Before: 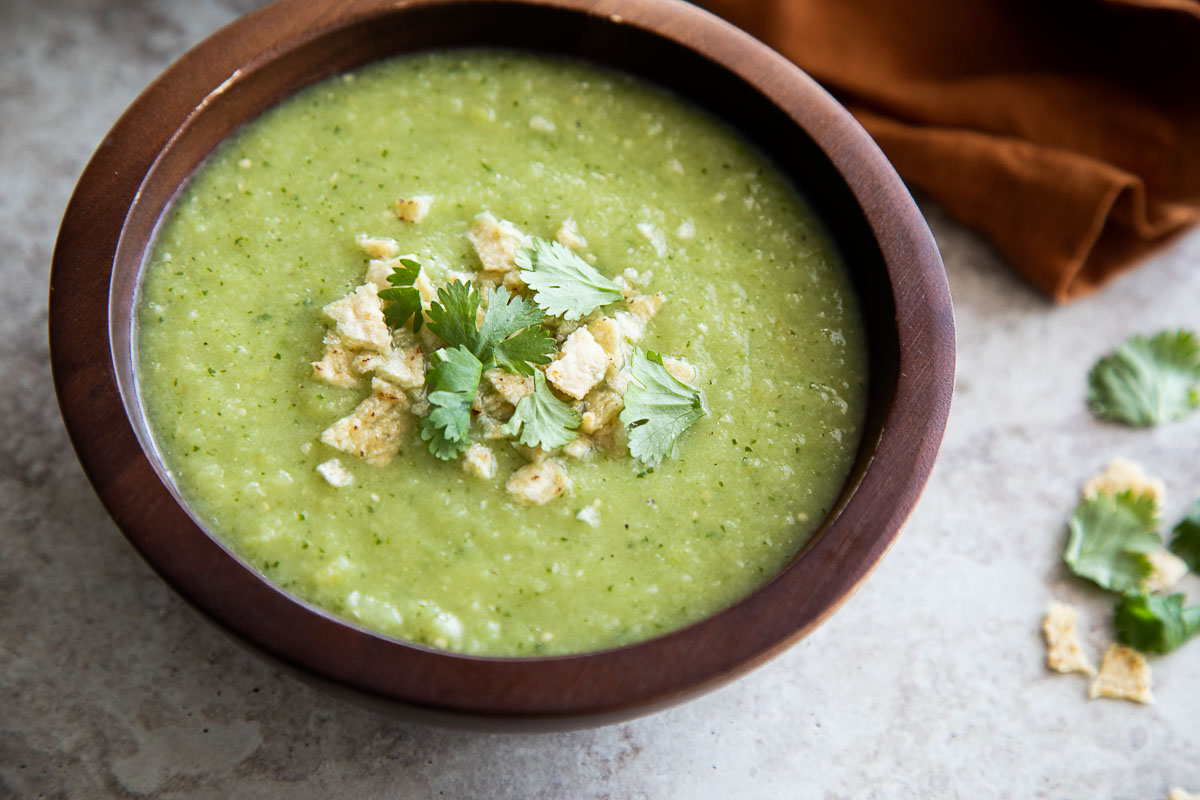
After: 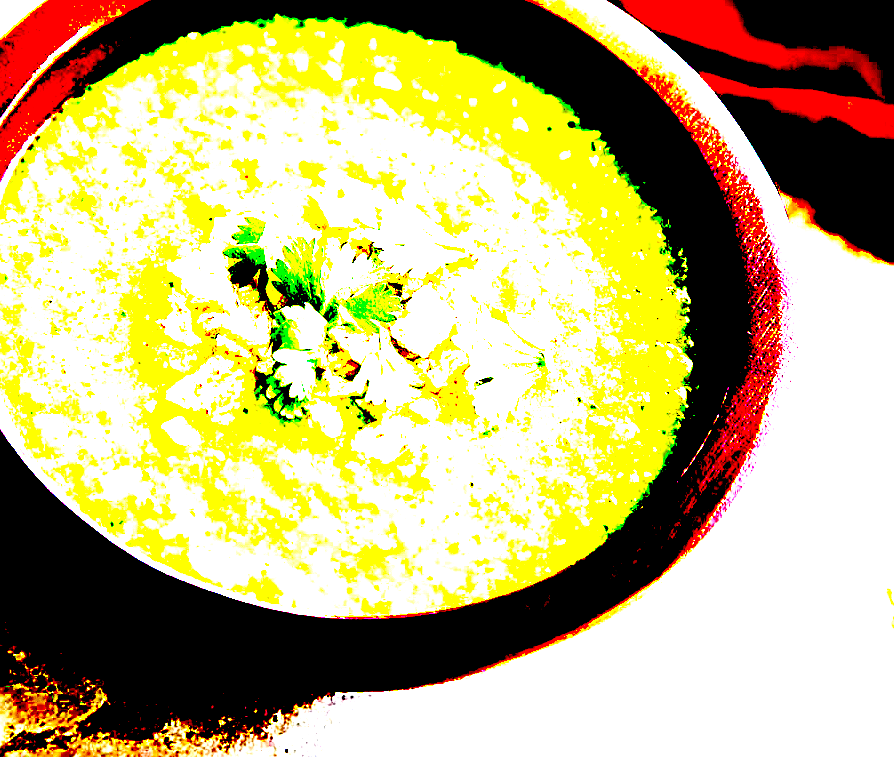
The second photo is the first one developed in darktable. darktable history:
sharpen: on, module defaults
exposure: black level correction 0.1, exposure 2.999 EV, compensate highlight preservation false
crop and rotate: left 12.939%, top 5.268%, right 12.542%
